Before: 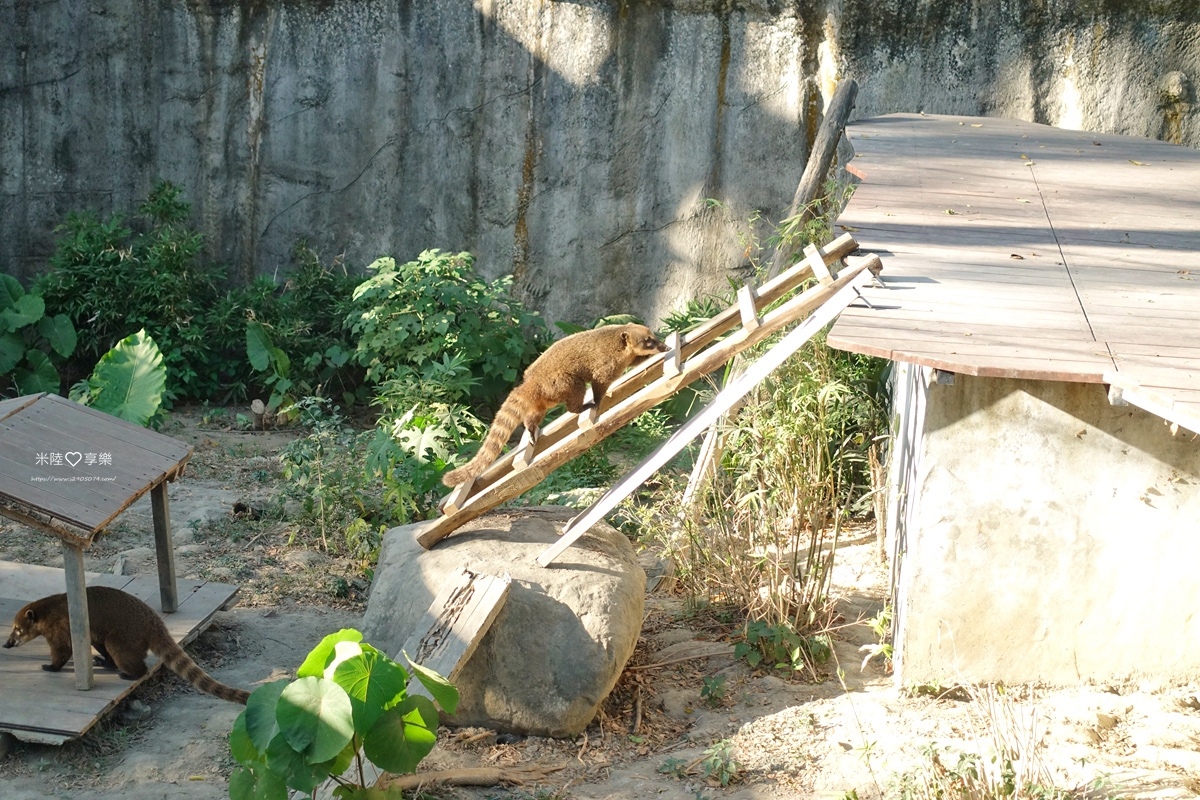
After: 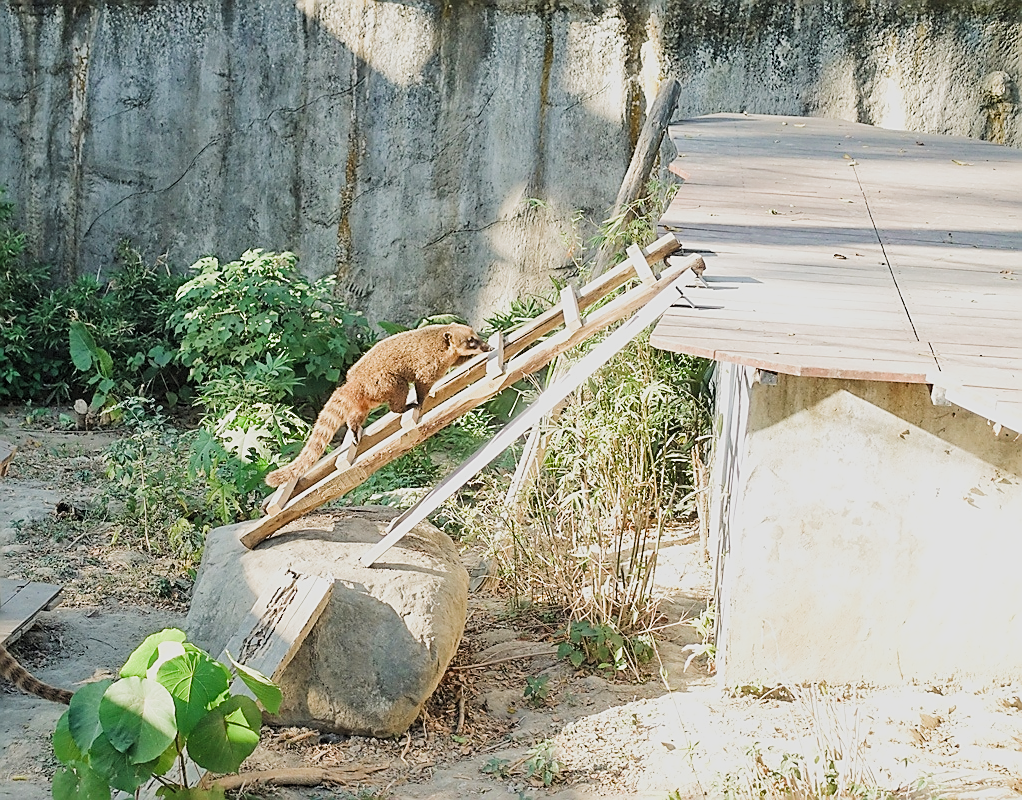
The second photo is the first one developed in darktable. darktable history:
exposure: exposure 0.565 EV, compensate highlight preservation false
sharpen: radius 1.38, amount 1.242, threshold 0.779
crop and rotate: left 14.758%
filmic rgb: black relative exposure -7.82 EV, white relative exposure 4.32 EV, hardness 3.9, color science v5 (2021), contrast in shadows safe, contrast in highlights safe
levels: gray 50.72%, levels [0.018, 0.493, 1]
